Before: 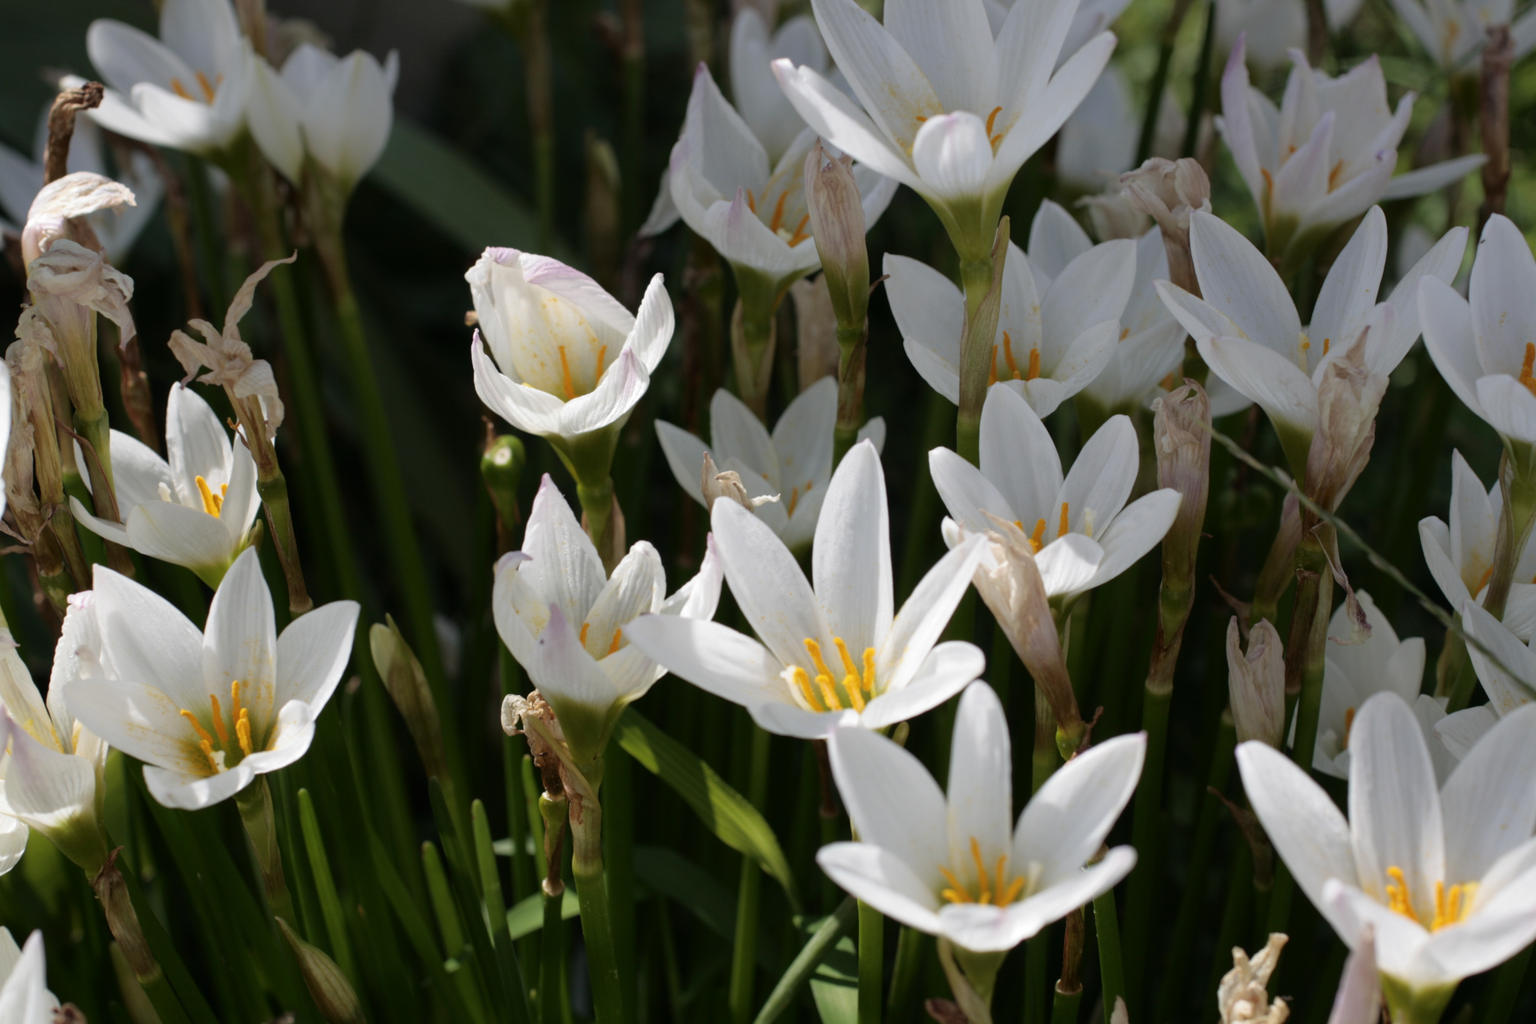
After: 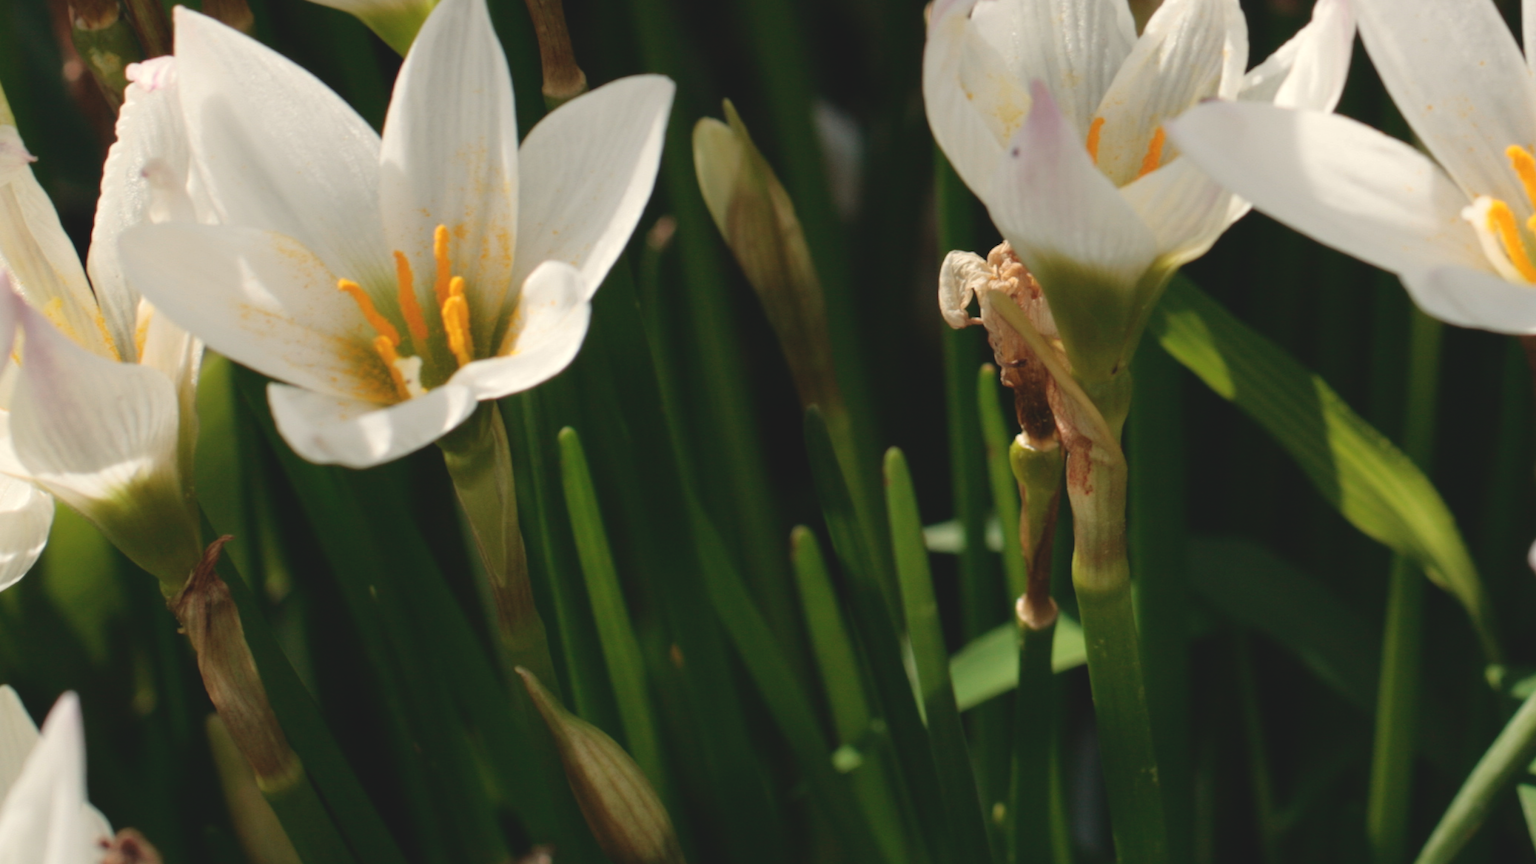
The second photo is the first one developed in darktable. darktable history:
color balance: lift [1.007, 1, 1, 1], gamma [1.097, 1, 1, 1]
white balance: red 1.029, blue 0.92
crop and rotate: top 54.778%, right 46.61%, bottom 0.159%
